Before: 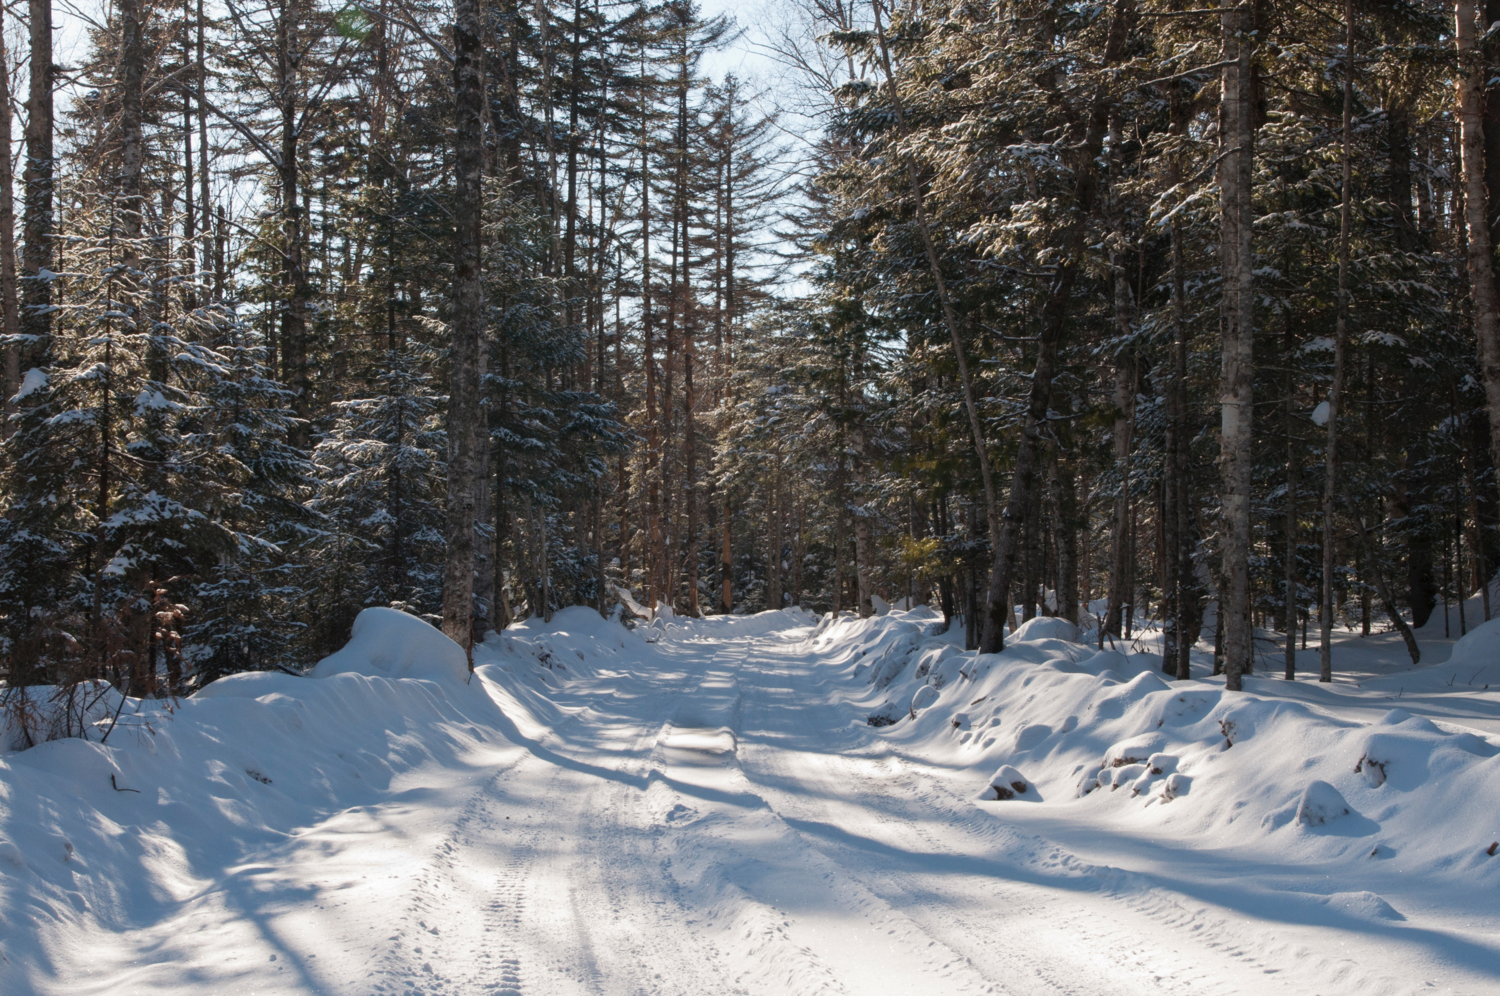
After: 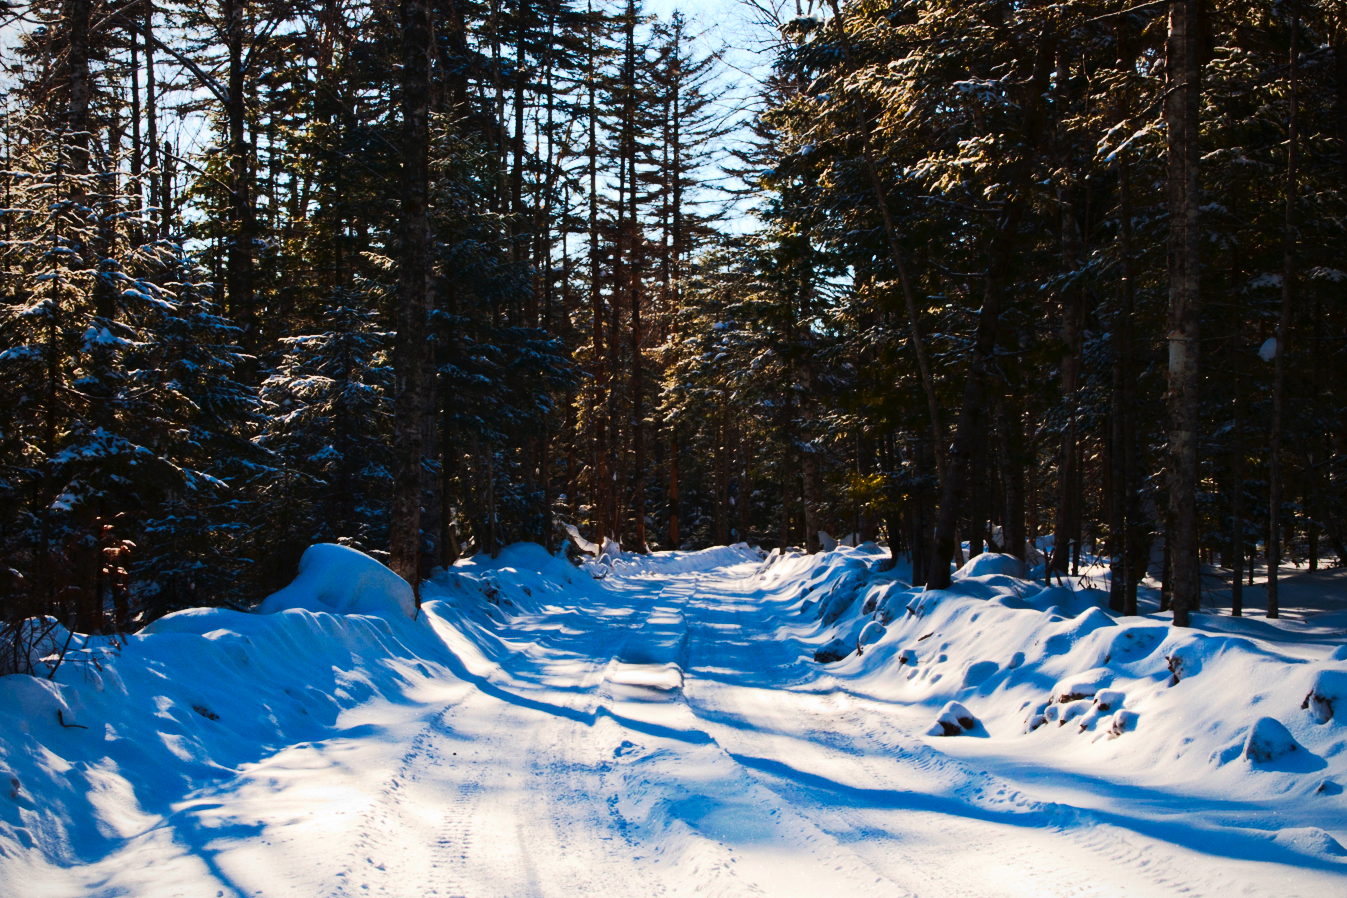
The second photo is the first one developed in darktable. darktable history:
tone curve: curves: ch0 [(0, 0) (0.003, 0.006) (0.011, 0.011) (0.025, 0.02) (0.044, 0.032) (0.069, 0.035) (0.1, 0.046) (0.136, 0.063) (0.177, 0.089) (0.224, 0.12) (0.277, 0.16) (0.335, 0.206) (0.399, 0.268) (0.468, 0.359) (0.543, 0.466) (0.623, 0.582) (0.709, 0.722) (0.801, 0.808) (0.898, 0.886) (1, 1)], preserve colors none
contrast brightness saturation: contrast 0.265, brightness 0.014, saturation 0.888
crop: left 3.558%, top 6.521%, right 6.62%, bottom 3.277%
vignetting: fall-off radius 82.58%
